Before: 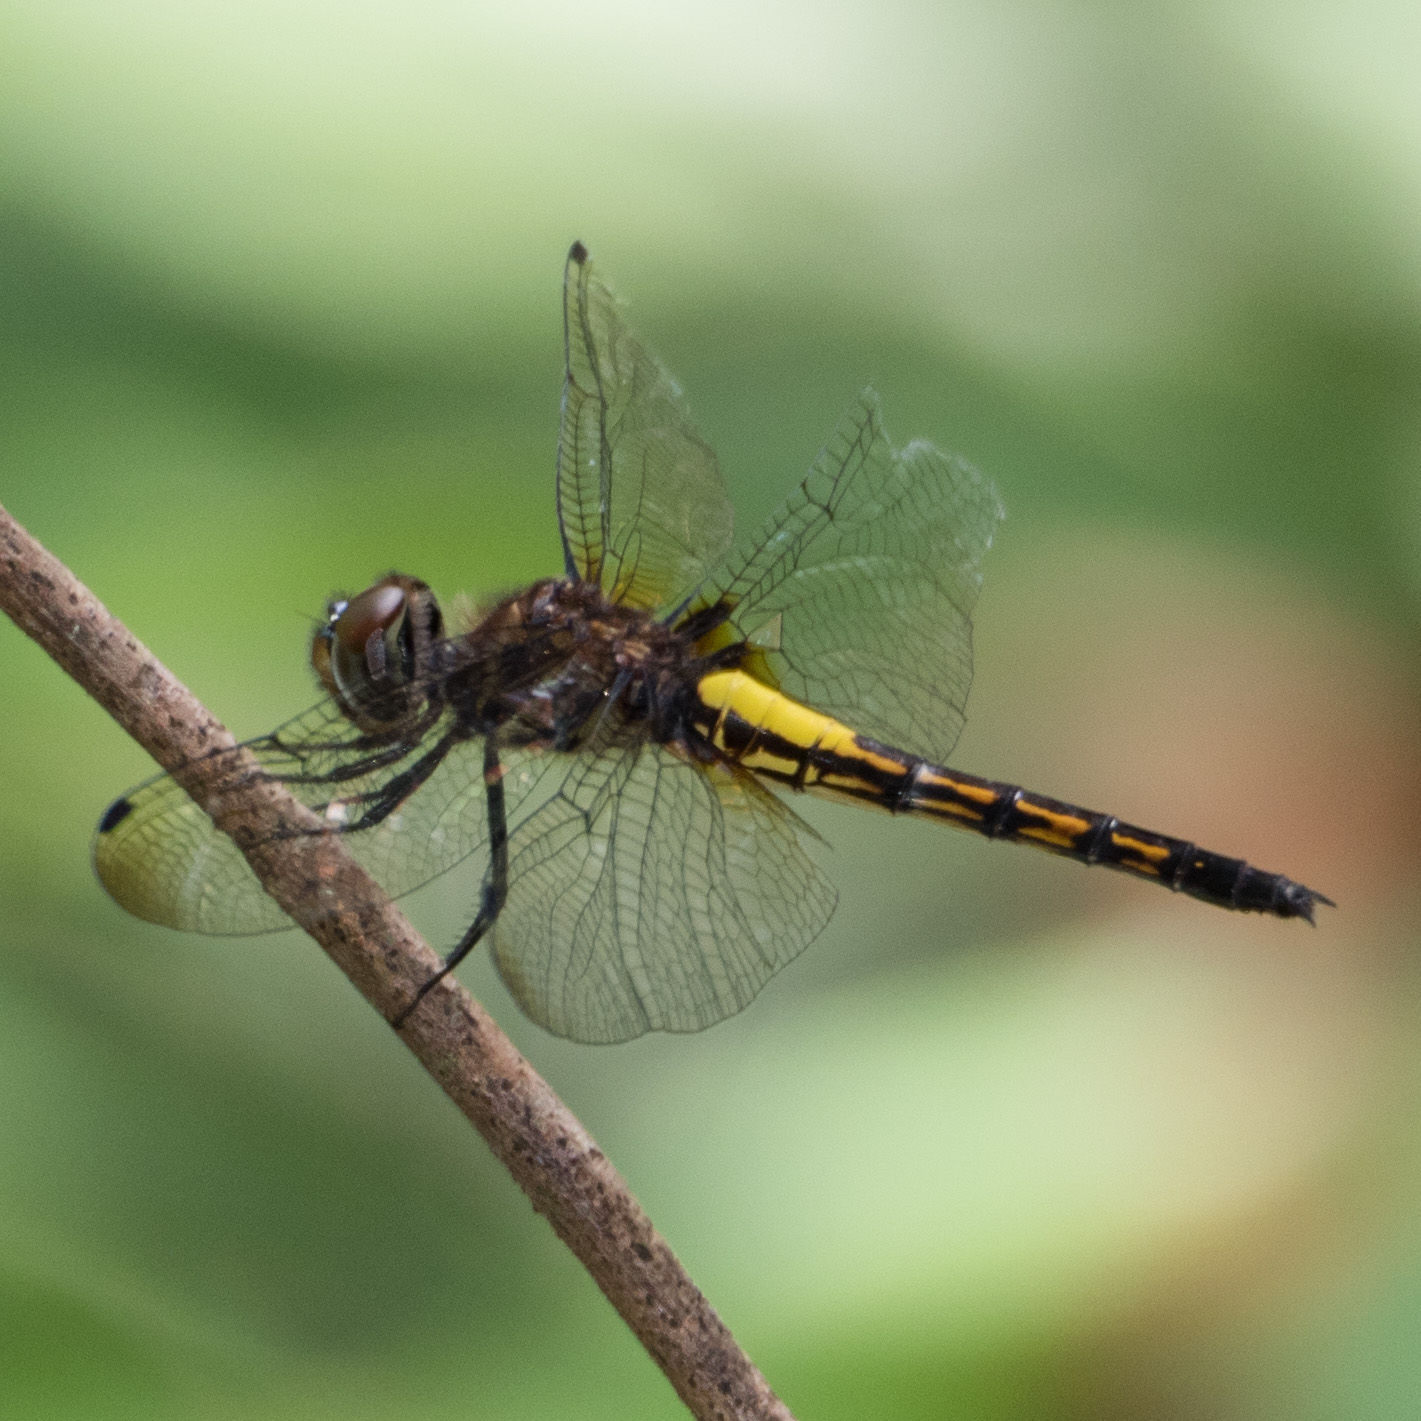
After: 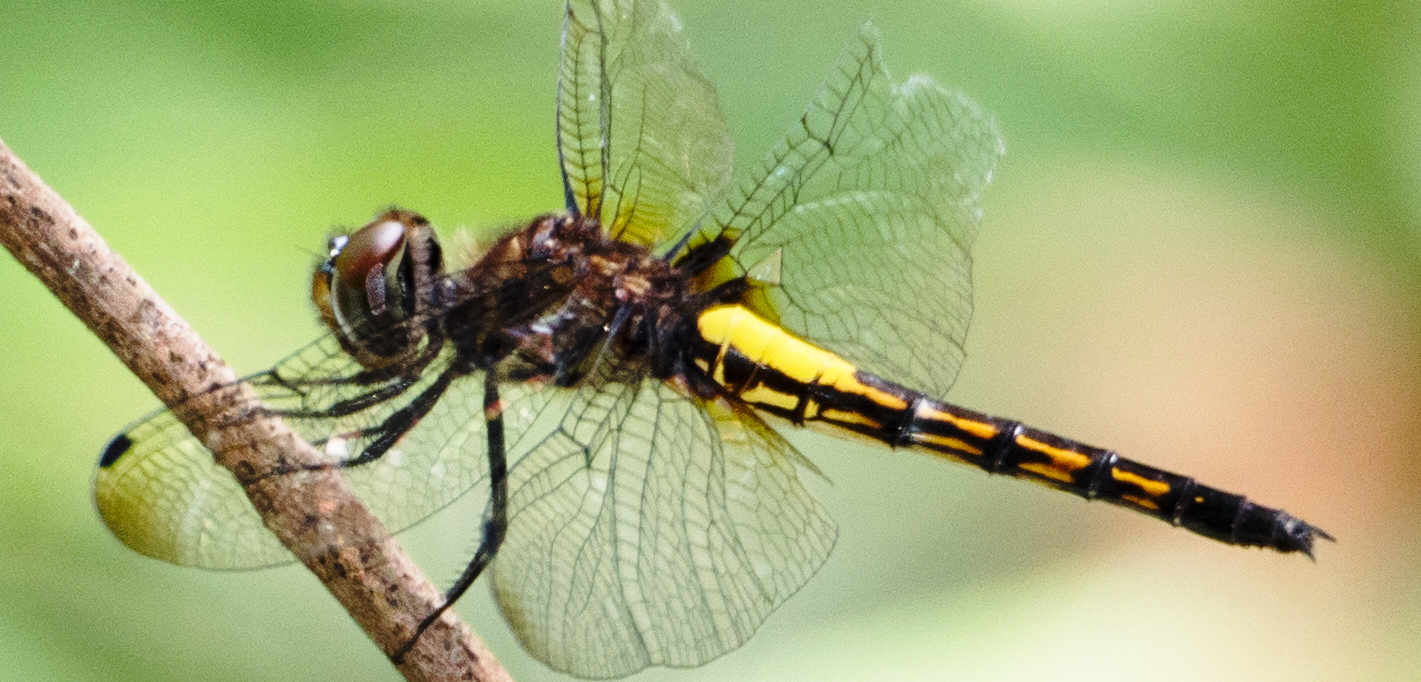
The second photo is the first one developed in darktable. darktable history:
crop and rotate: top 25.747%, bottom 26.198%
exposure: black level correction 0.002, compensate exposure bias true, compensate highlight preservation false
base curve: curves: ch0 [(0, 0) (0.028, 0.03) (0.105, 0.232) (0.387, 0.748) (0.754, 0.968) (1, 1)], preserve colors none
